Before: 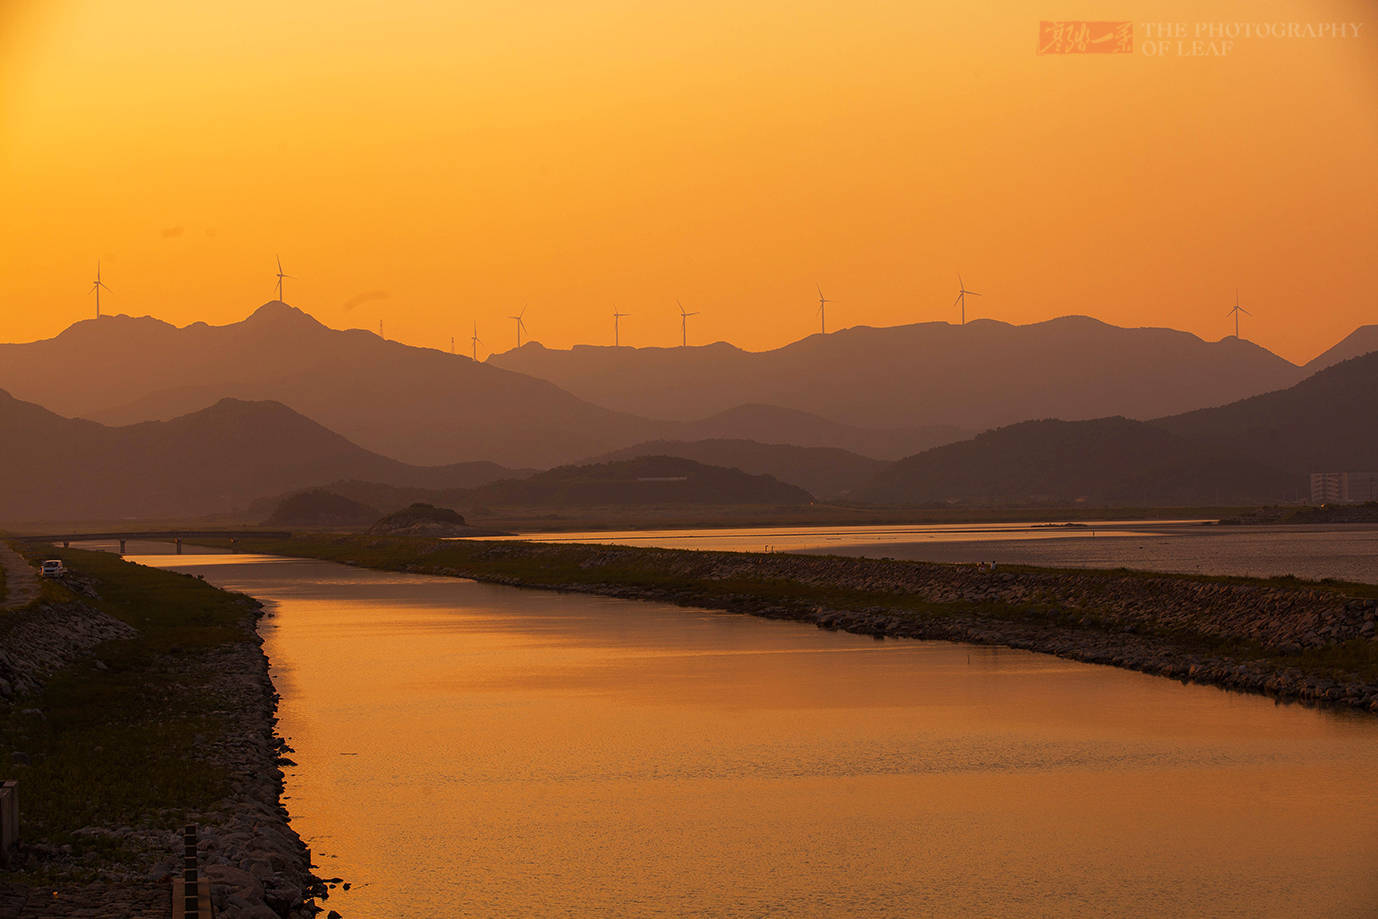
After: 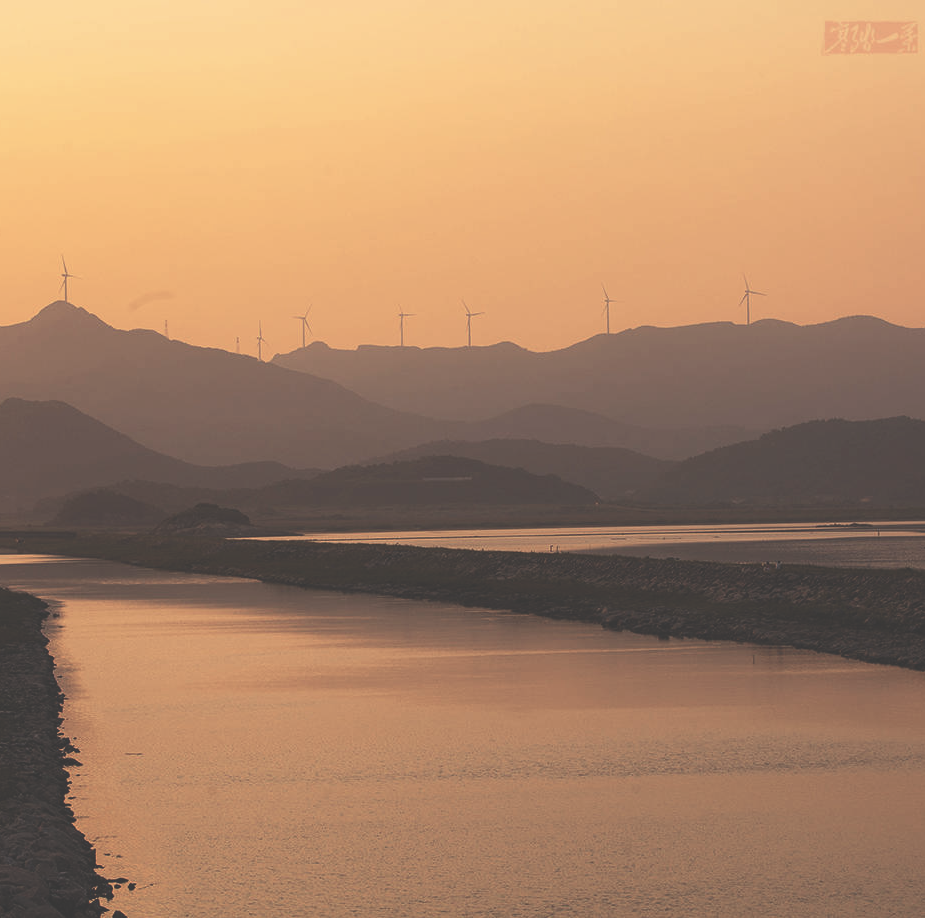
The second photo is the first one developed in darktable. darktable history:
contrast brightness saturation: contrast 0.101, saturation -0.358
exposure: black level correction -0.042, exposure 0.064 EV, compensate highlight preservation false
crop and rotate: left 15.743%, right 17.106%
